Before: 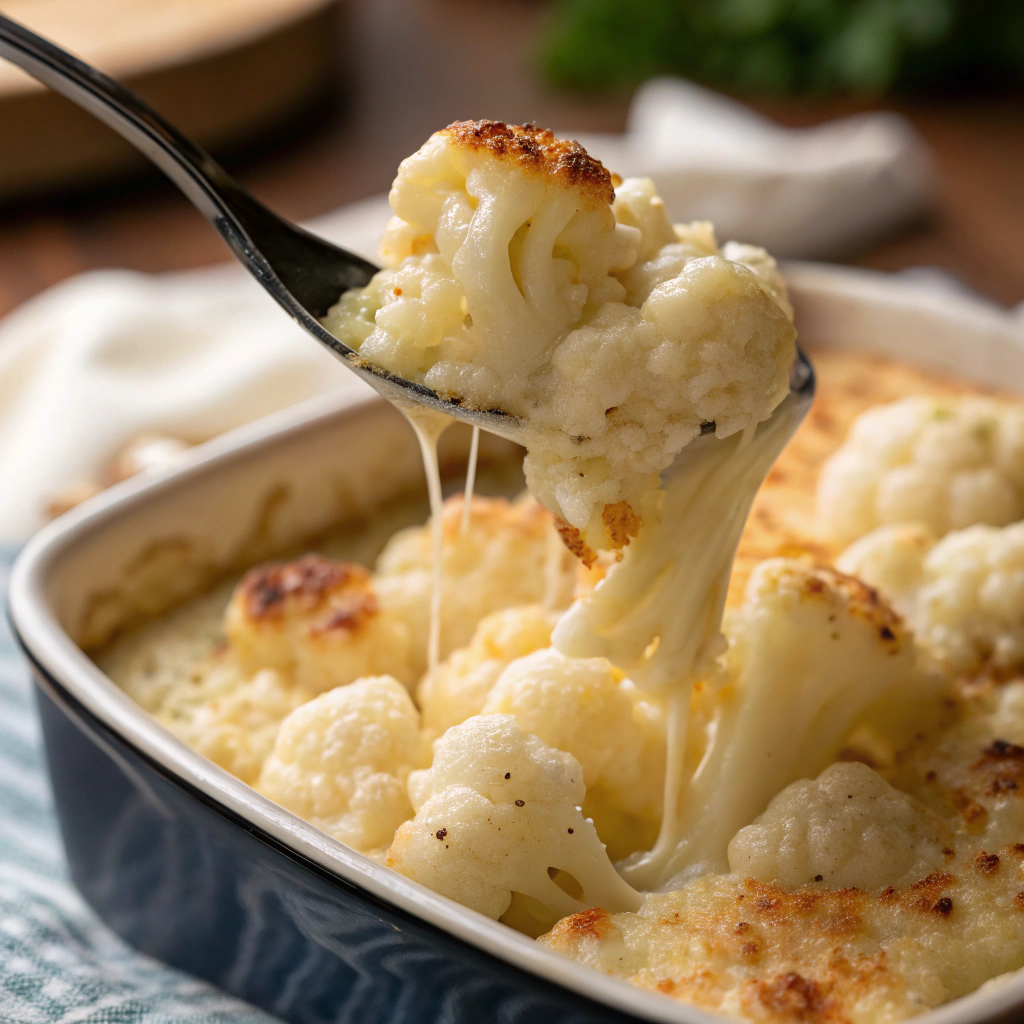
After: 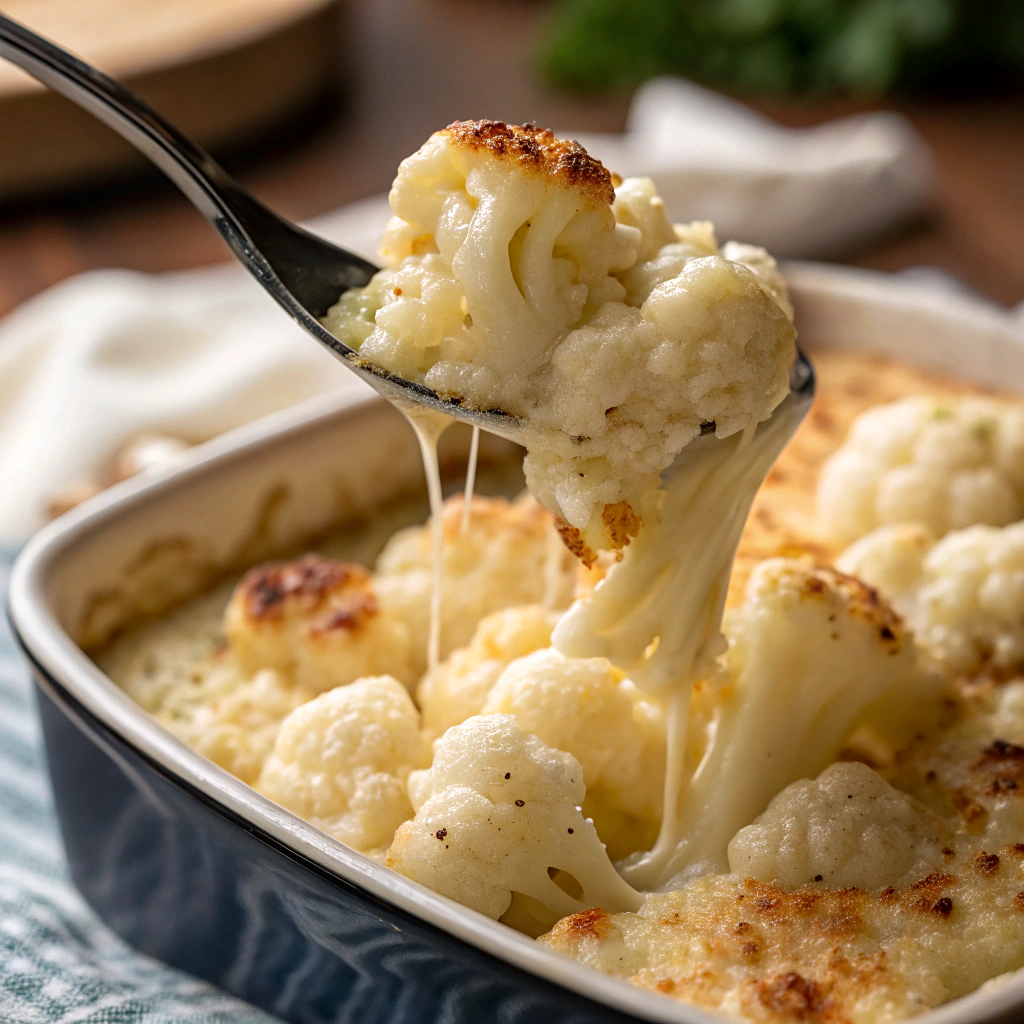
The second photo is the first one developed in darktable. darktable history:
sharpen: amount 0.204
local contrast: on, module defaults
